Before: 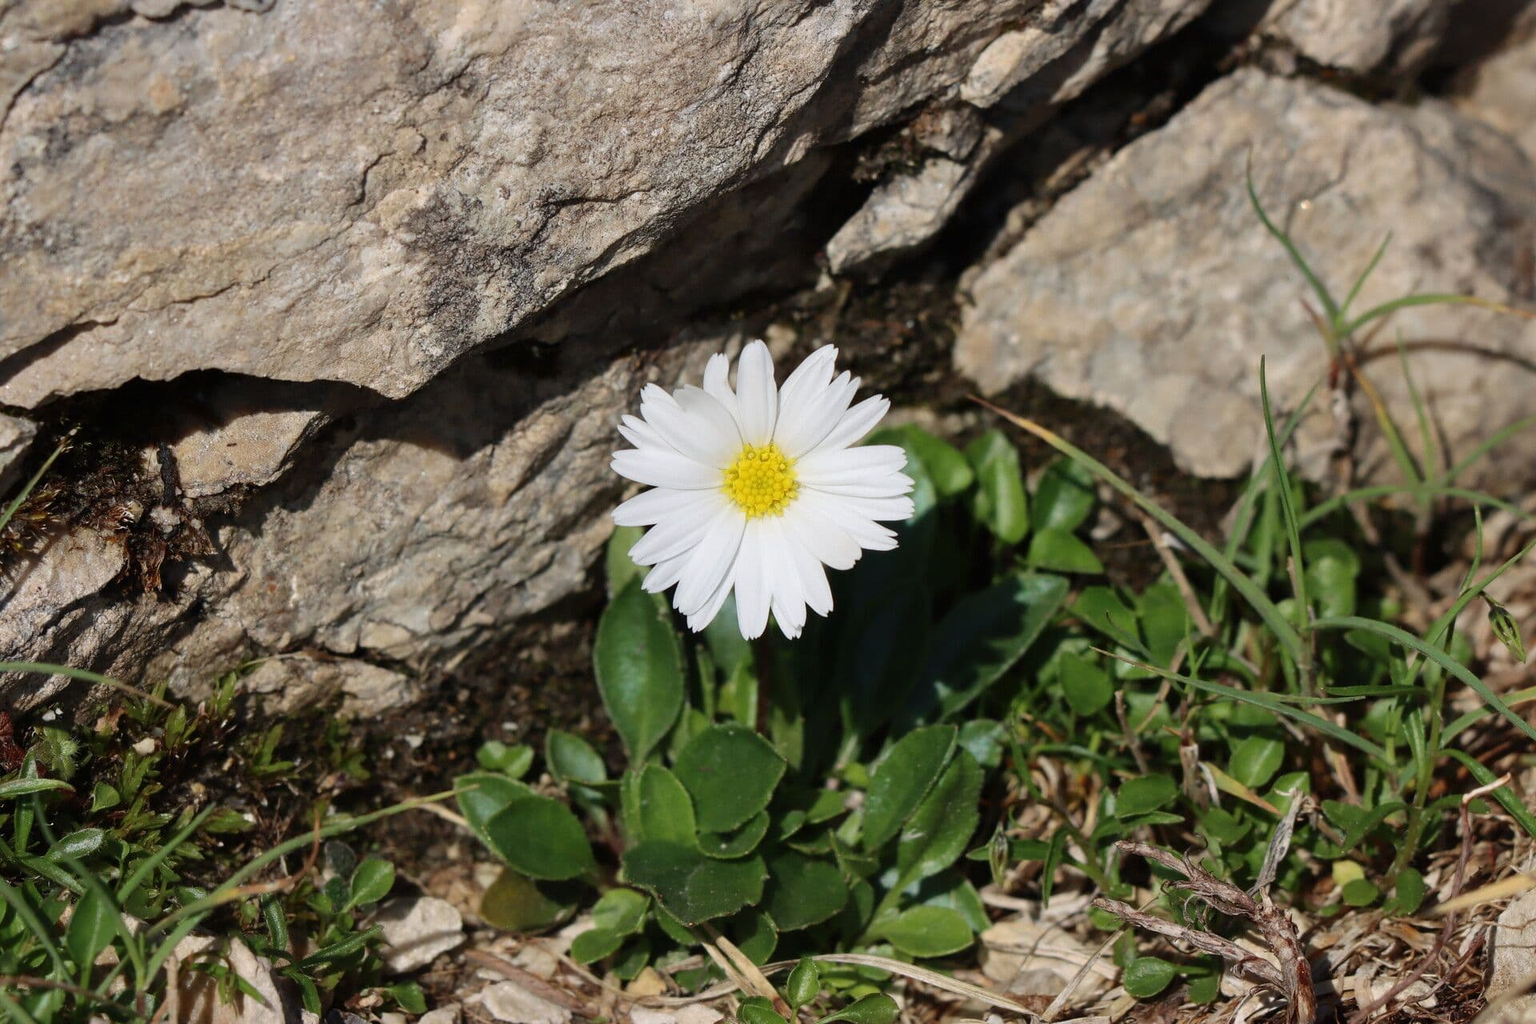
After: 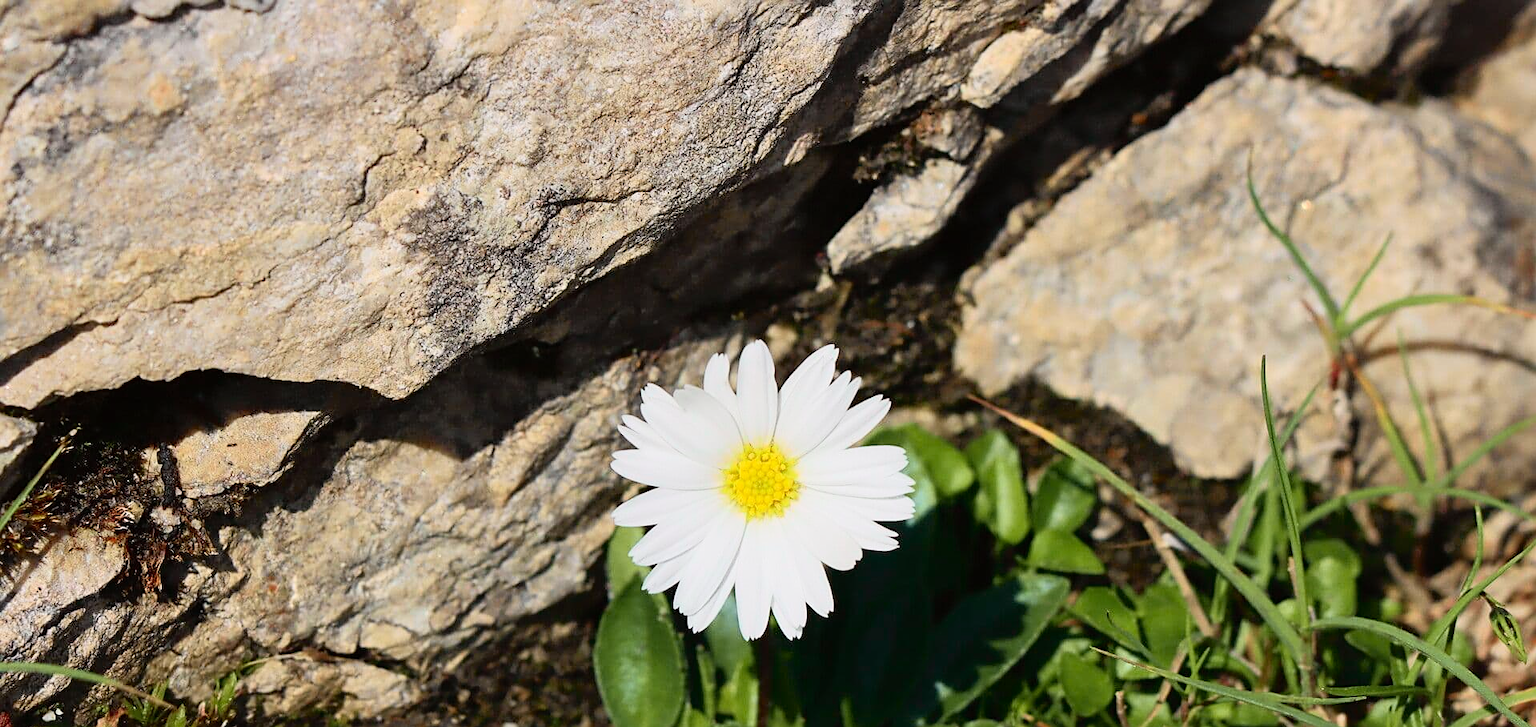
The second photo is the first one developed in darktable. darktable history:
sharpen: on, module defaults
tone curve: curves: ch0 [(0, 0.005) (0.103, 0.097) (0.18, 0.22) (0.4, 0.485) (0.5, 0.612) (0.668, 0.787) (0.823, 0.894) (1, 0.971)]; ch1 [(0, 0) (0.172, 0.123) (0.324, 0.253) (0.396, 0.388) (0.478, 0.461) (0.499, 0.498) (0.522, 0.528) (0.609, 0.686) (0.704, 0.818) (1, 1)]; ch2 [(0, 0) (0.411, 0.424) (0.496, 0.501) (0.515, 0.514) (0.555, 0.585) (0.641, 0.69) (1, 1)], color space Lab, independent channels, preserve colors none
crop: right 0%, bottom 28.911%
